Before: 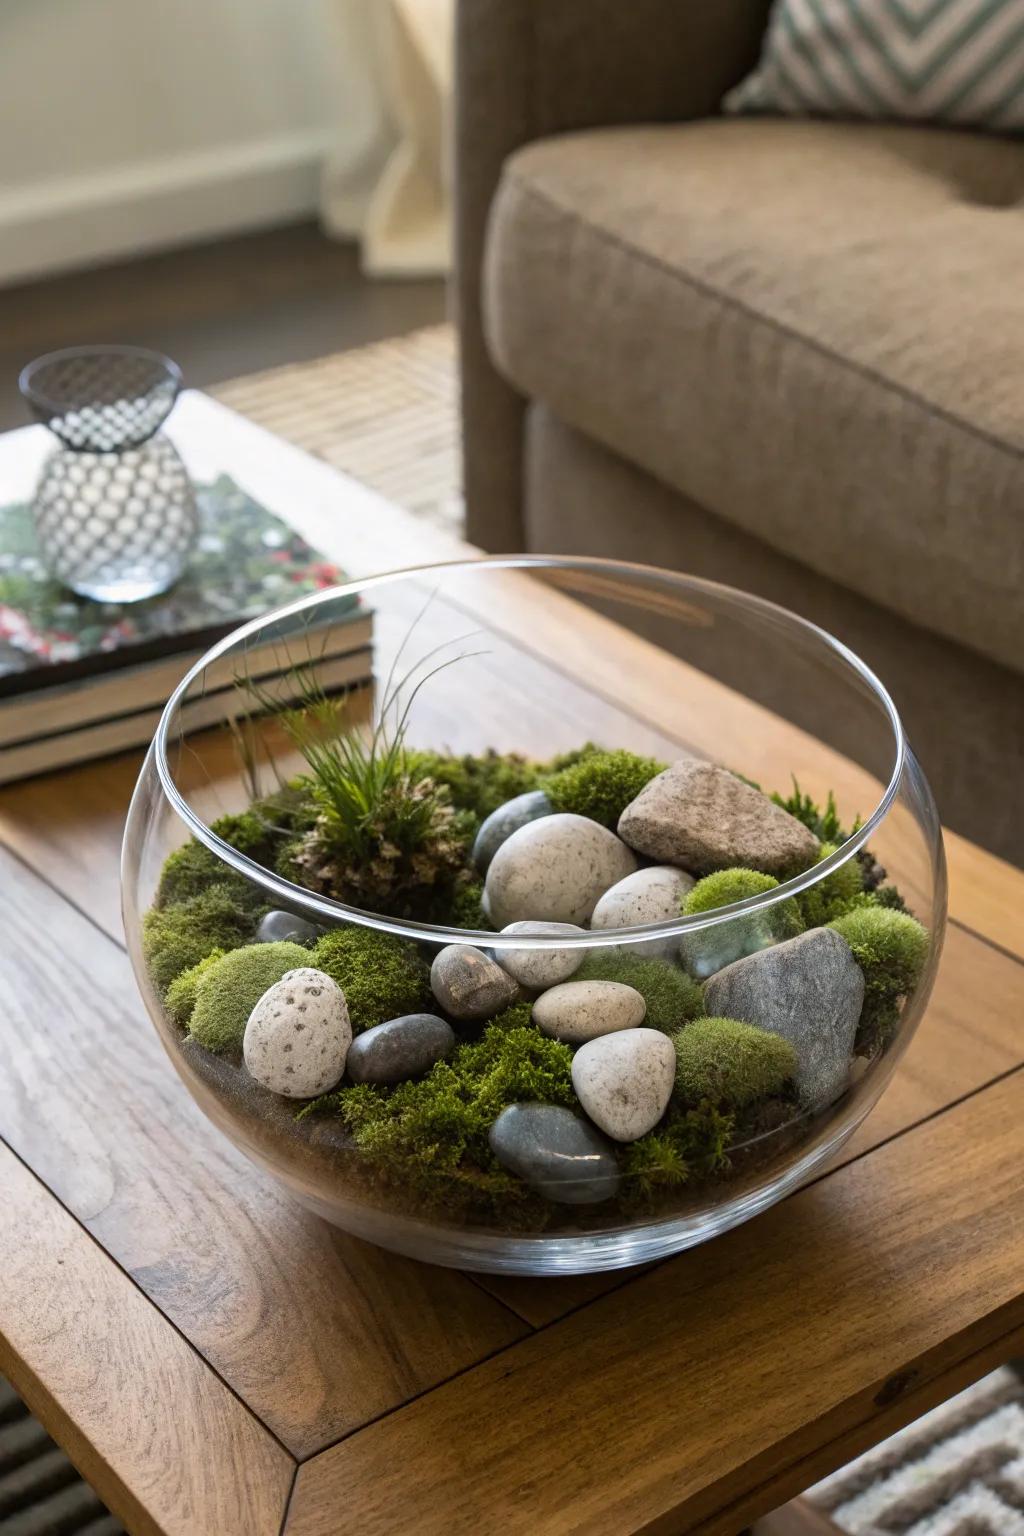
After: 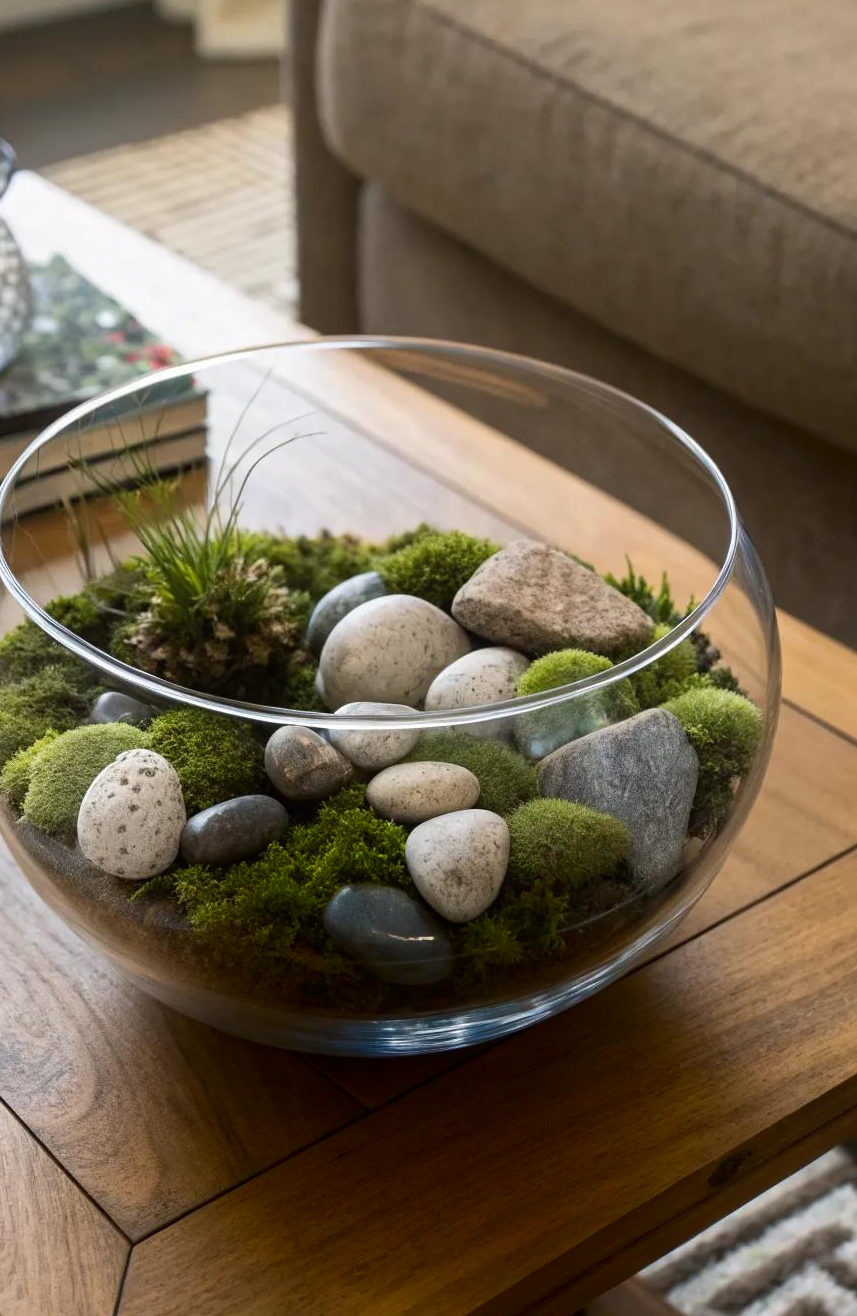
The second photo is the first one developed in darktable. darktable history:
shadows and highlights: shadows -87.29, highlights -36.84, soften with gaussian
crop: left 16.261%, top 14.302%
